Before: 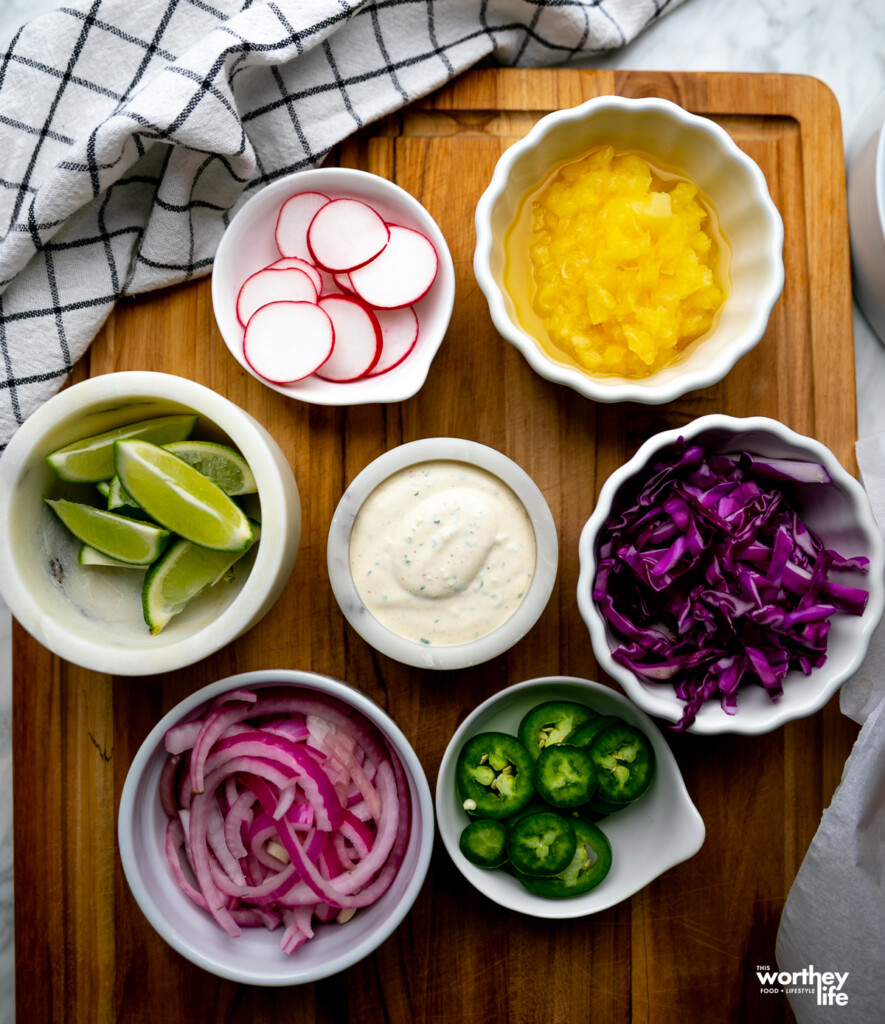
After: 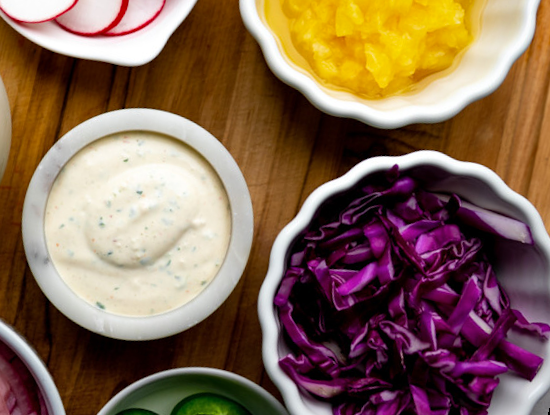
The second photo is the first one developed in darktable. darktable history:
rotate and perspective: rotation 13.27°, automatic cropping off
crop: left 36.607%, top 34.735%, right 13.146%, bottom 30.611%
shadows and highlights: shadows 29.61, highlights -30.47, low approximation 0.01, soften with gaussian
